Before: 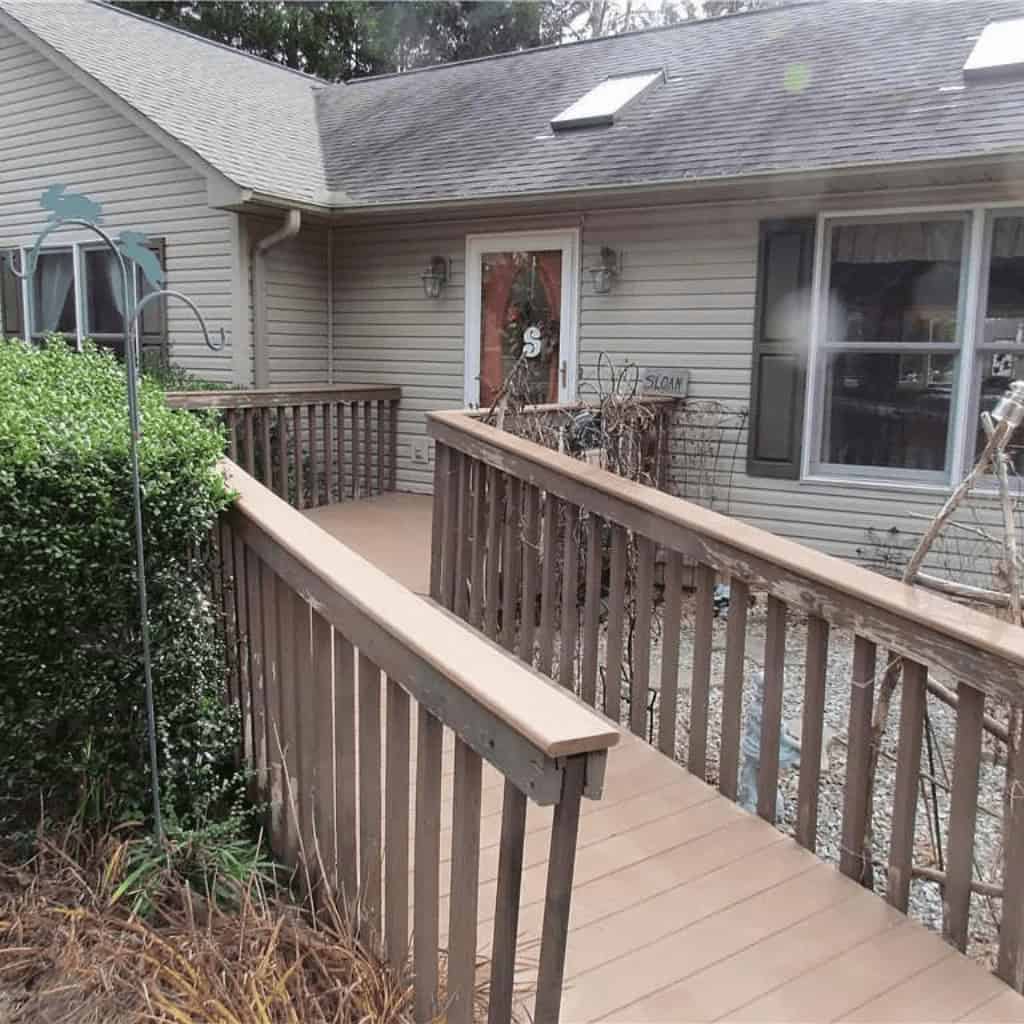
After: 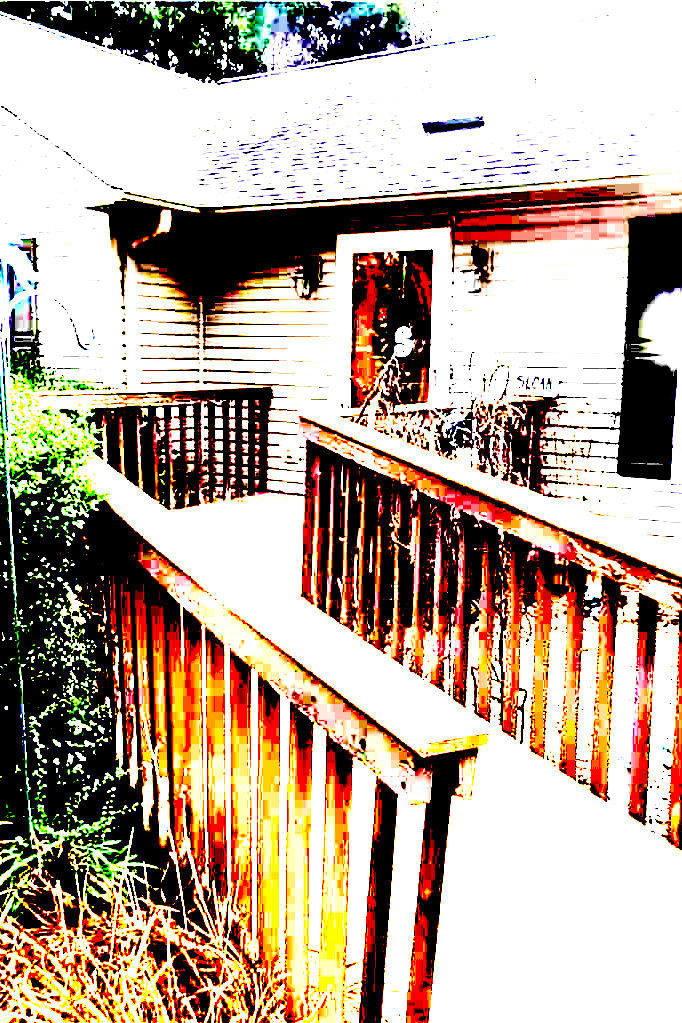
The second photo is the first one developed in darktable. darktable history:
tone equalizer: on, module defaults
crop and rotate: left 12.673%, right 20.66%
exposure: black level correction 0.1, exposure 3 EV, compensate highlight preservation false
graduated density: on, module defaults
